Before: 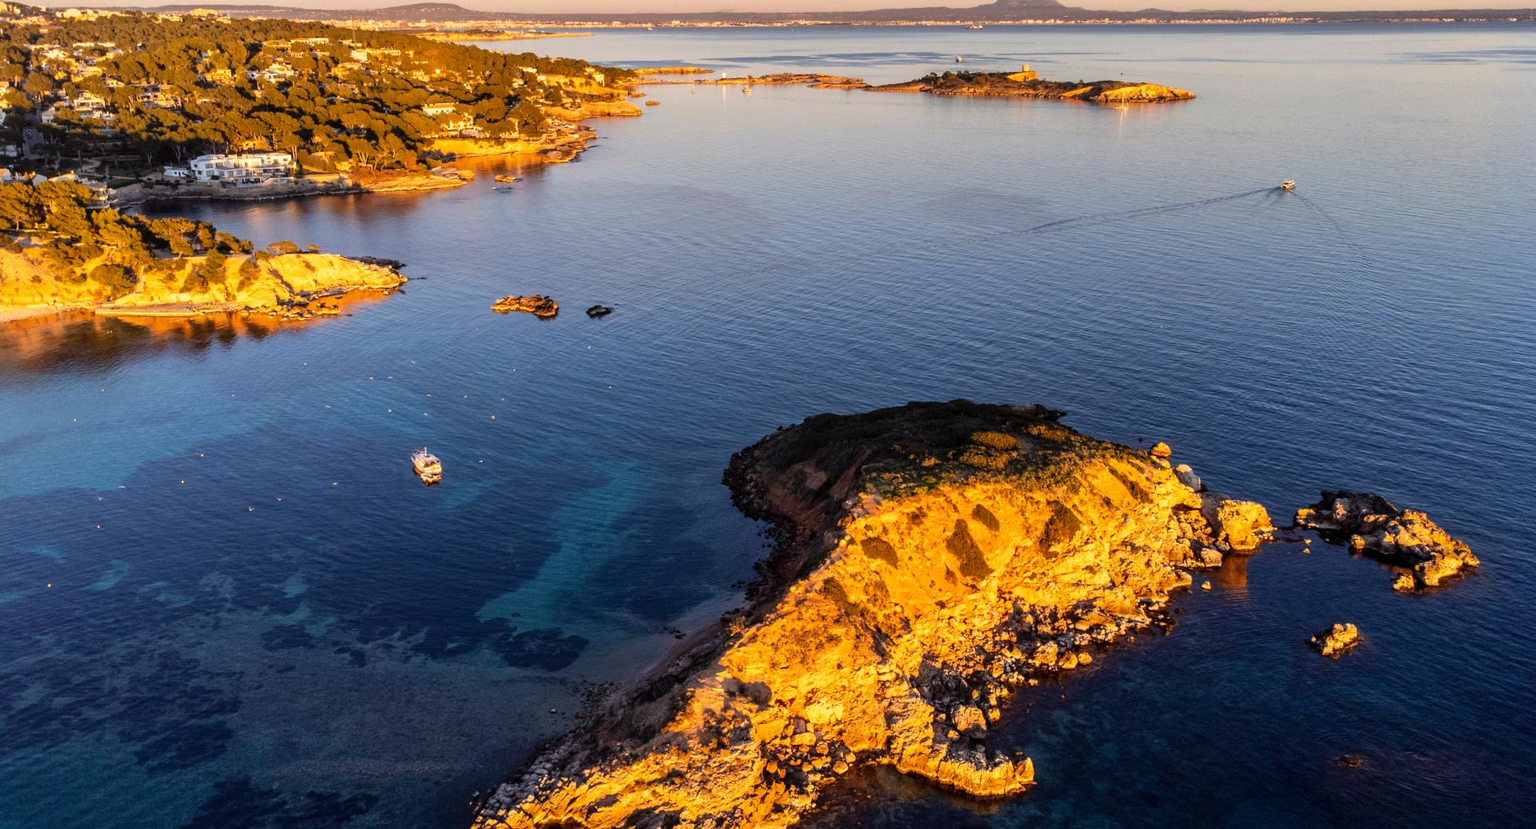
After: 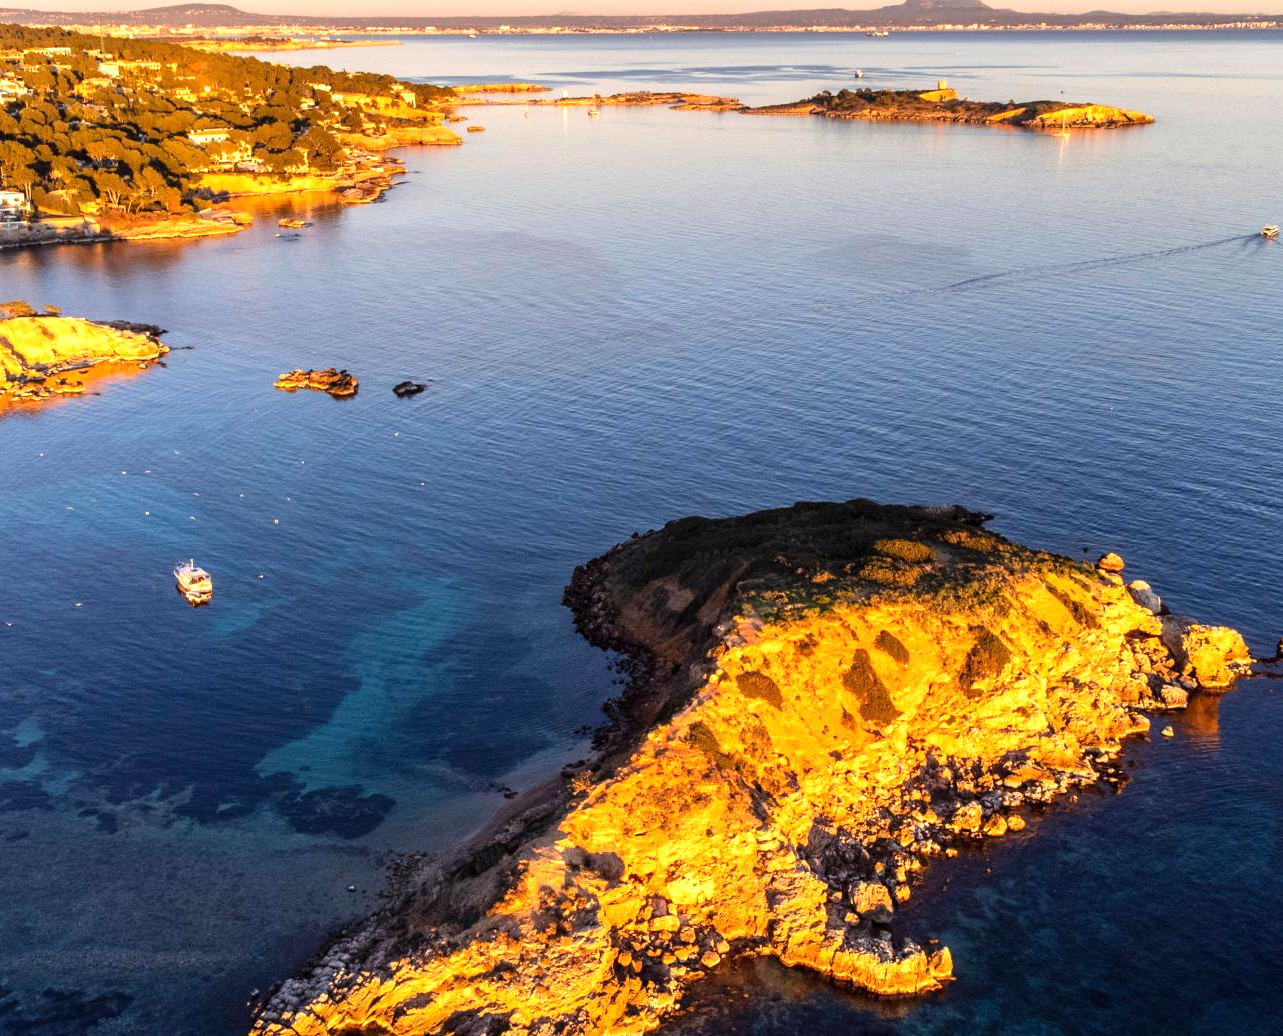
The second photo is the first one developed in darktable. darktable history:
exposure: black level correction 0, exposure 0.5 EV, compensate highlight preservation false
crop and rotate: left 17.732%, right 15.423%
